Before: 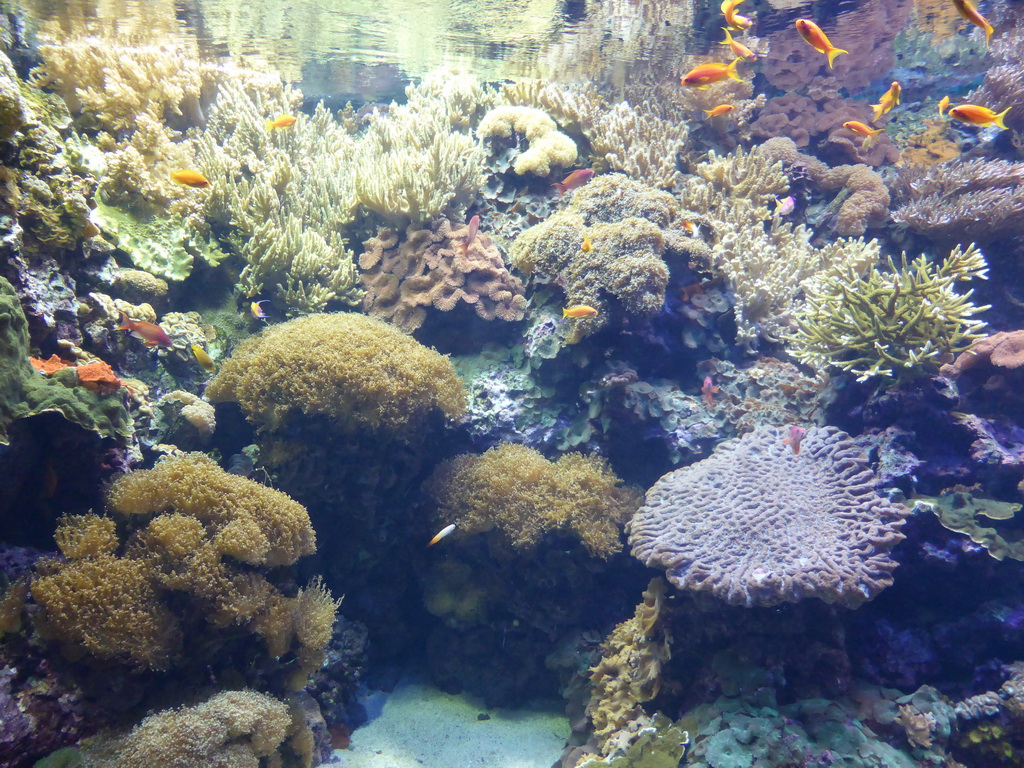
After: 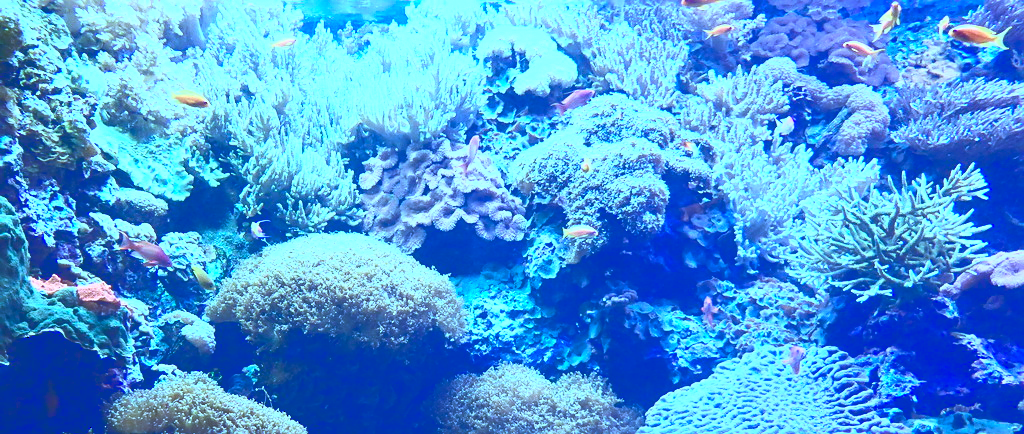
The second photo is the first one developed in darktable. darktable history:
base curve: curves: ch0 [(0, 0.036) (0.007, 0.037) (0.604, 0.887) (1, 1)]
exposure: exposure 0.202 EV, compensate highlight preservation false
crop and rotate: top 10.425%, bottom 33.014%
local contrast: mode bilateral grid, contrast 100, coarseness 100, detail 90%, midtone range 0.2
sharpen: on, module defaults
color calibration: gray › normalize channels true, illuminant as shot in camera, x 0.463, y 0.42, temperature 2682.61 K, gamut compression 0.029
